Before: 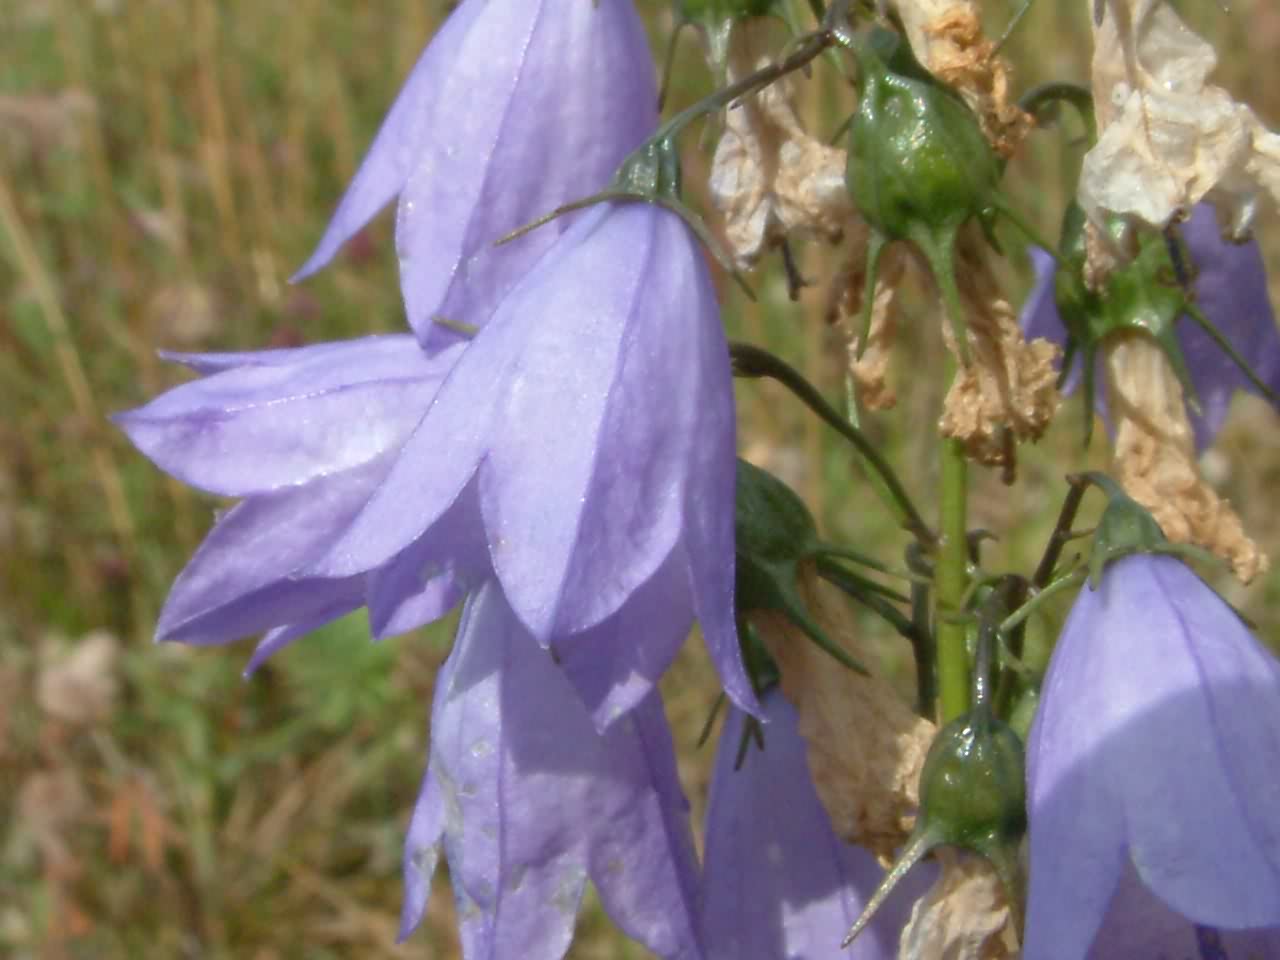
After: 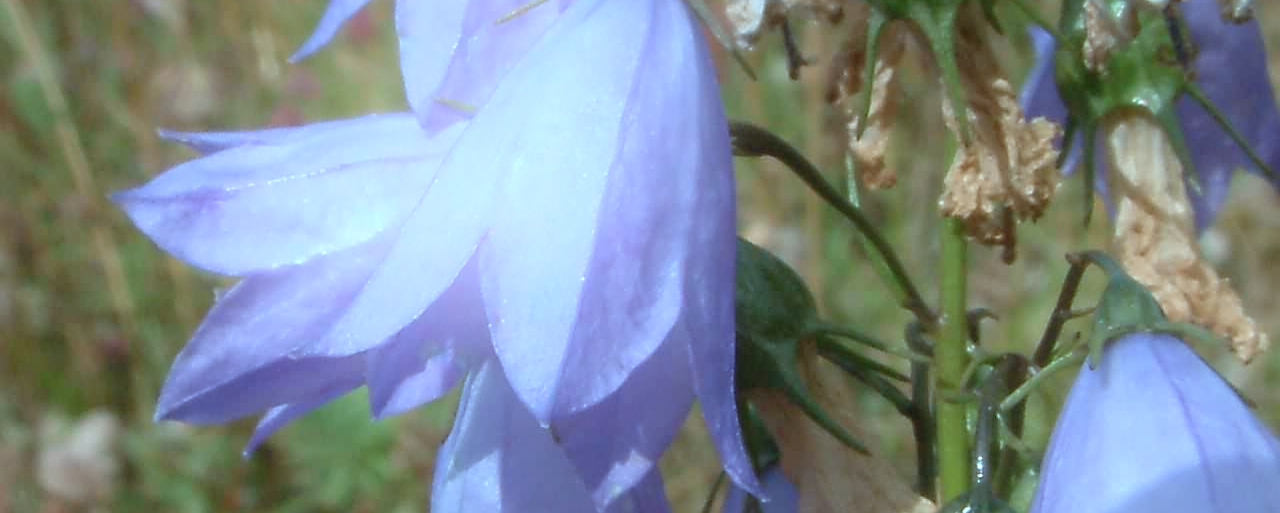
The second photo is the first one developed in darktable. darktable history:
crop and rotate: top 23.043%, bottom 23.437%
sharpen: on, module defaults
color correction: highlights a* -10.69, highlights b* -19.19
bloom: on, module defaults
